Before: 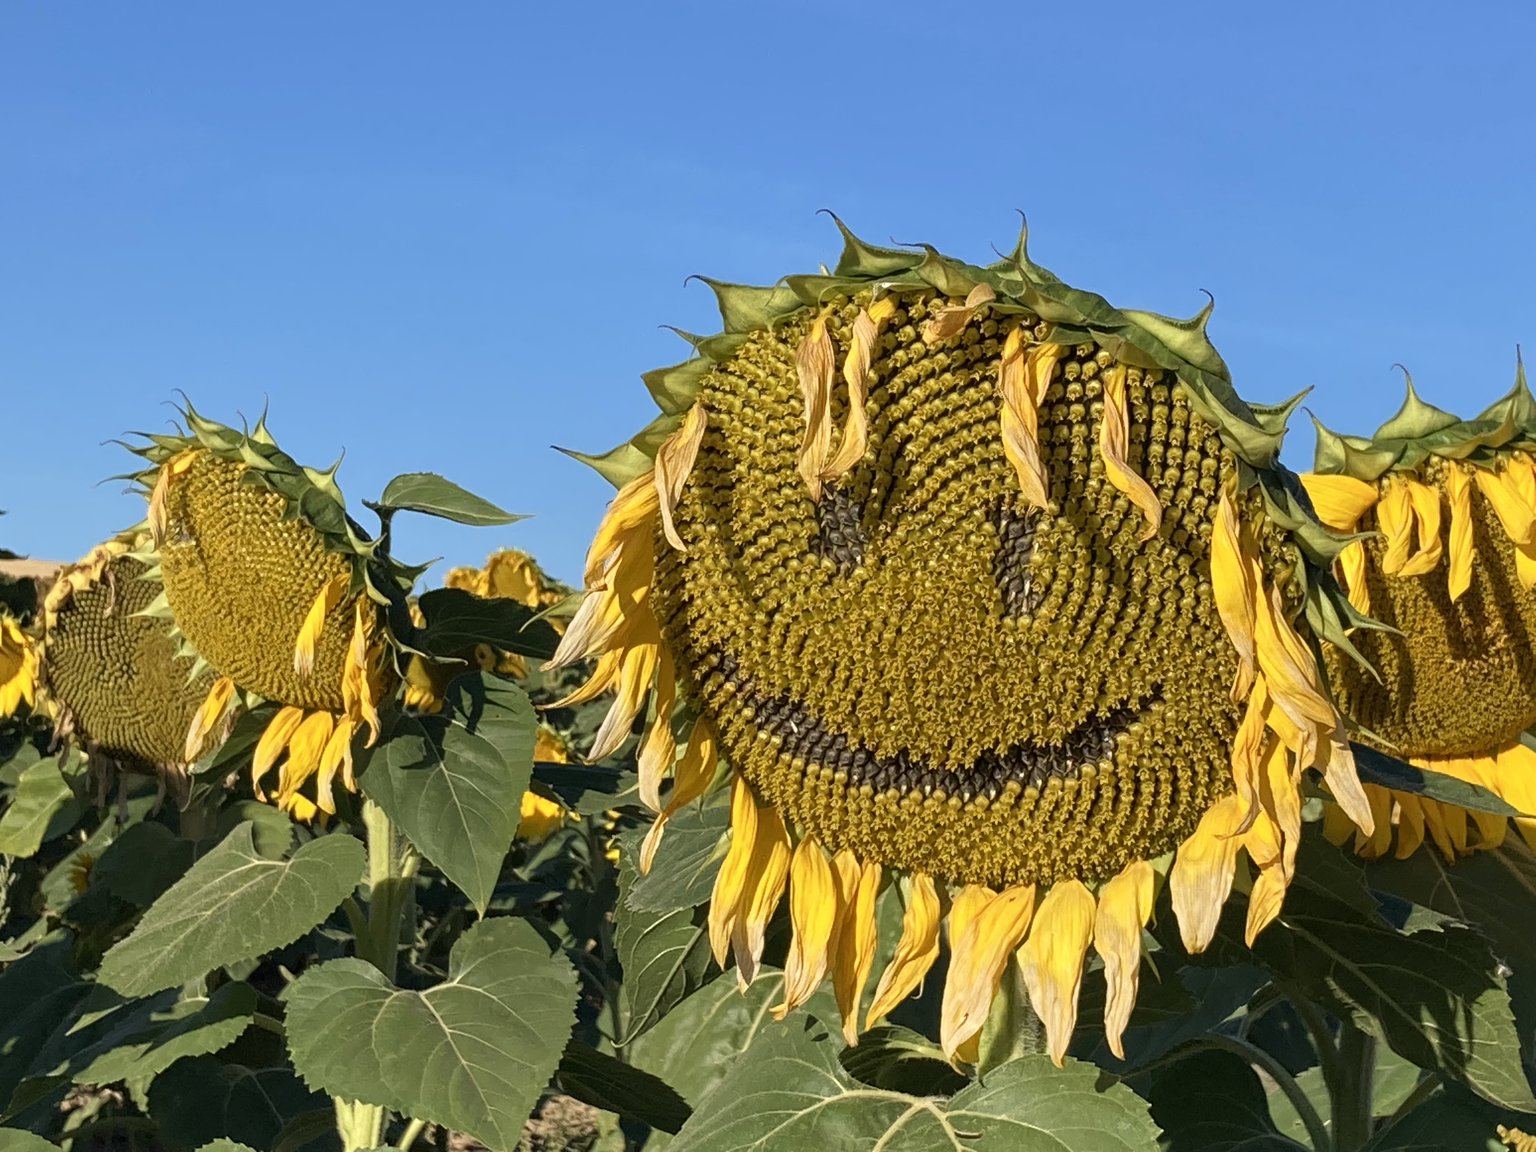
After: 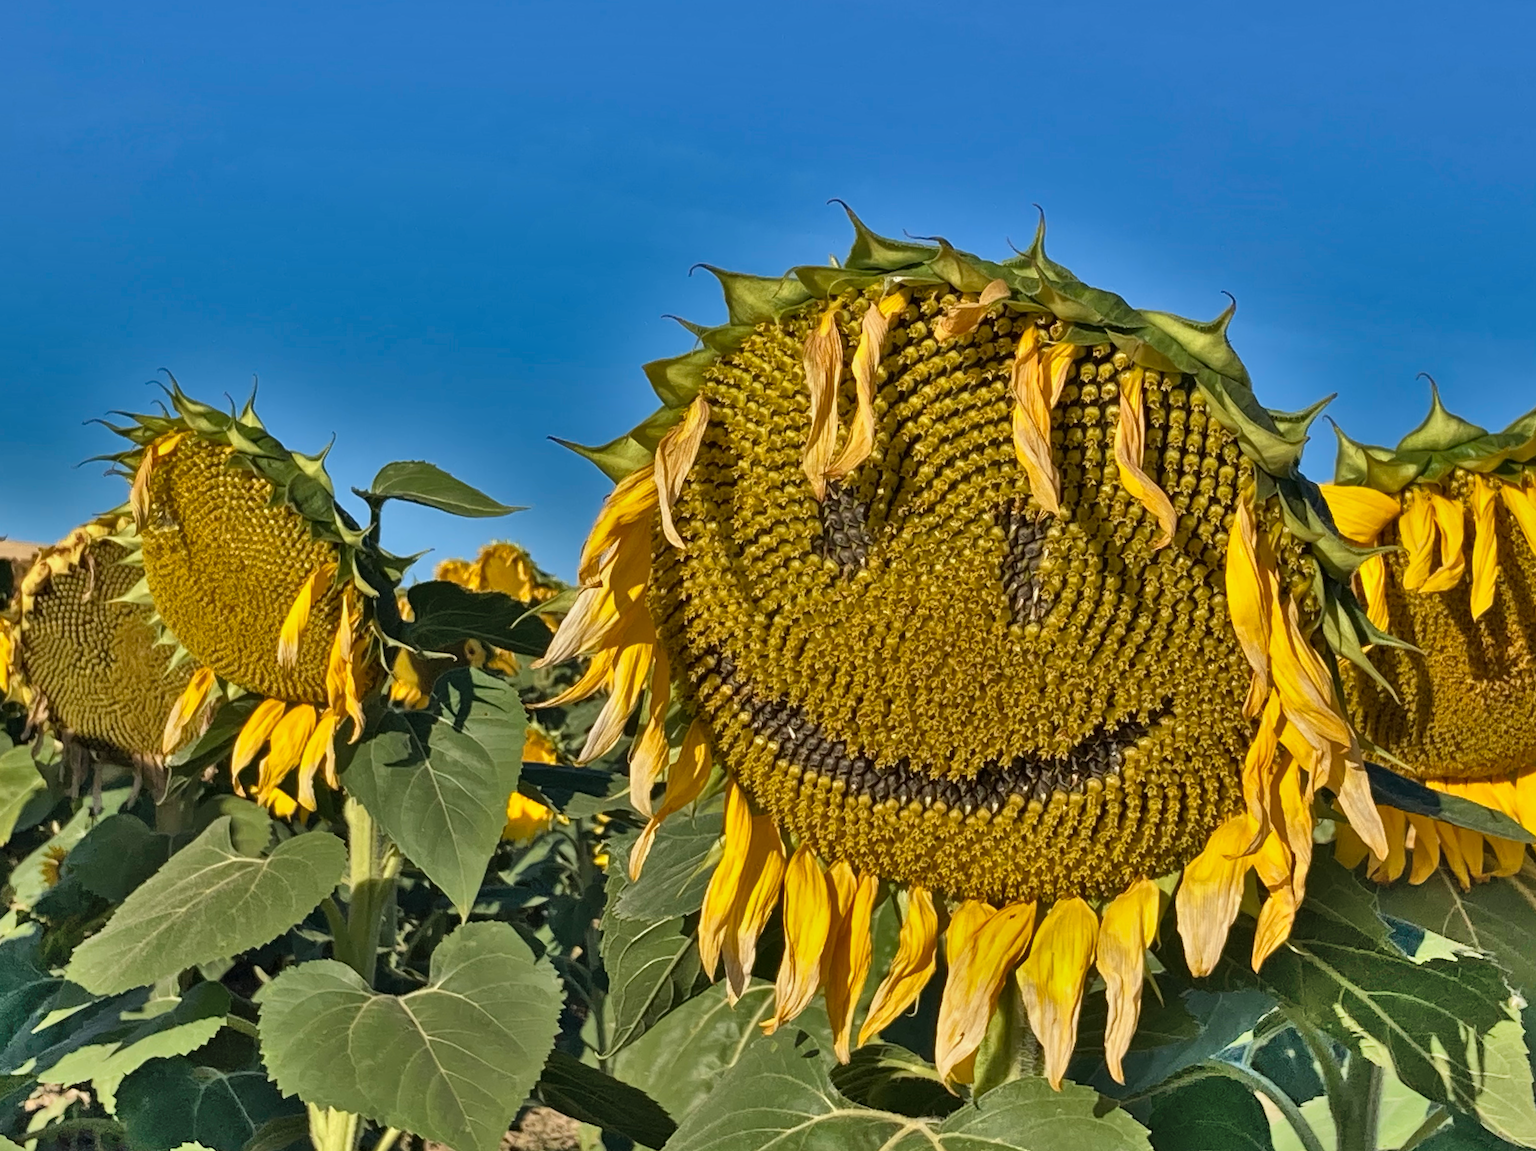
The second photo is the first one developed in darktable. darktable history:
shadows and highlights: radius 123.25, shadows 98.4, white point adjustment -3.05, highlights -98.49, soften with gaussian
crop and rotate: angle -1.4°
